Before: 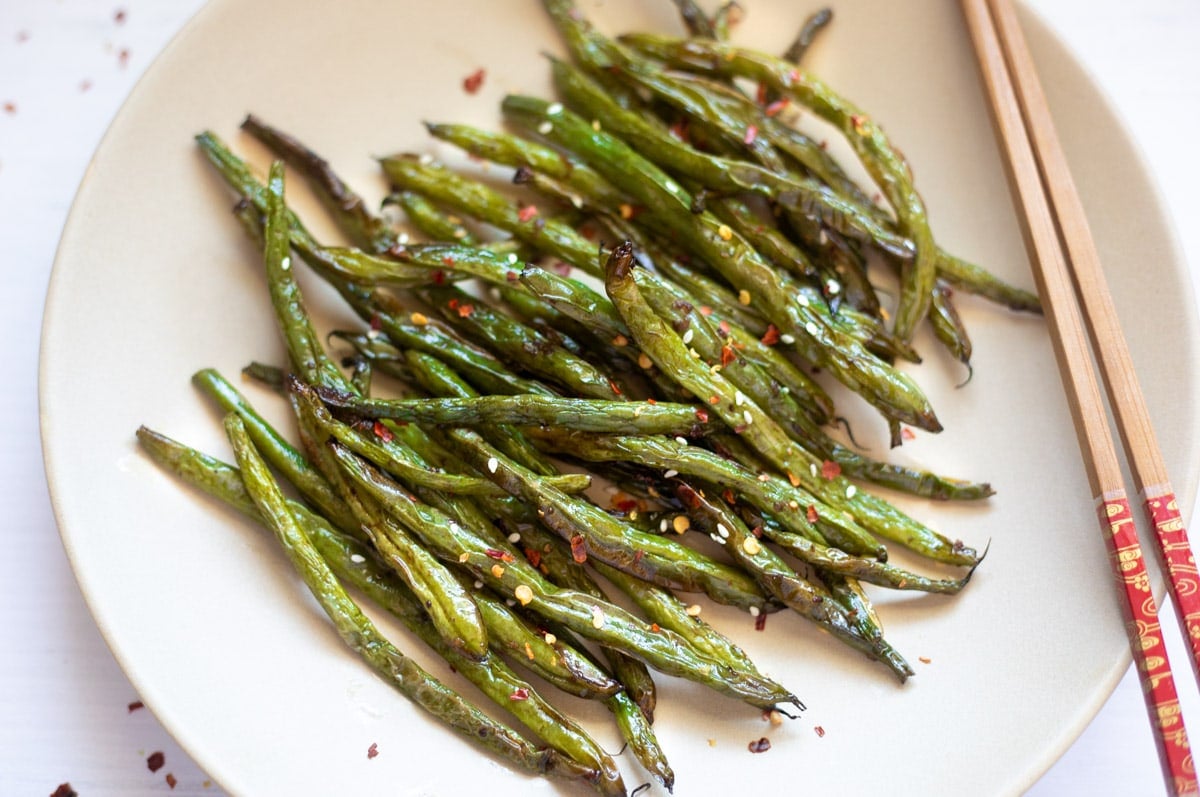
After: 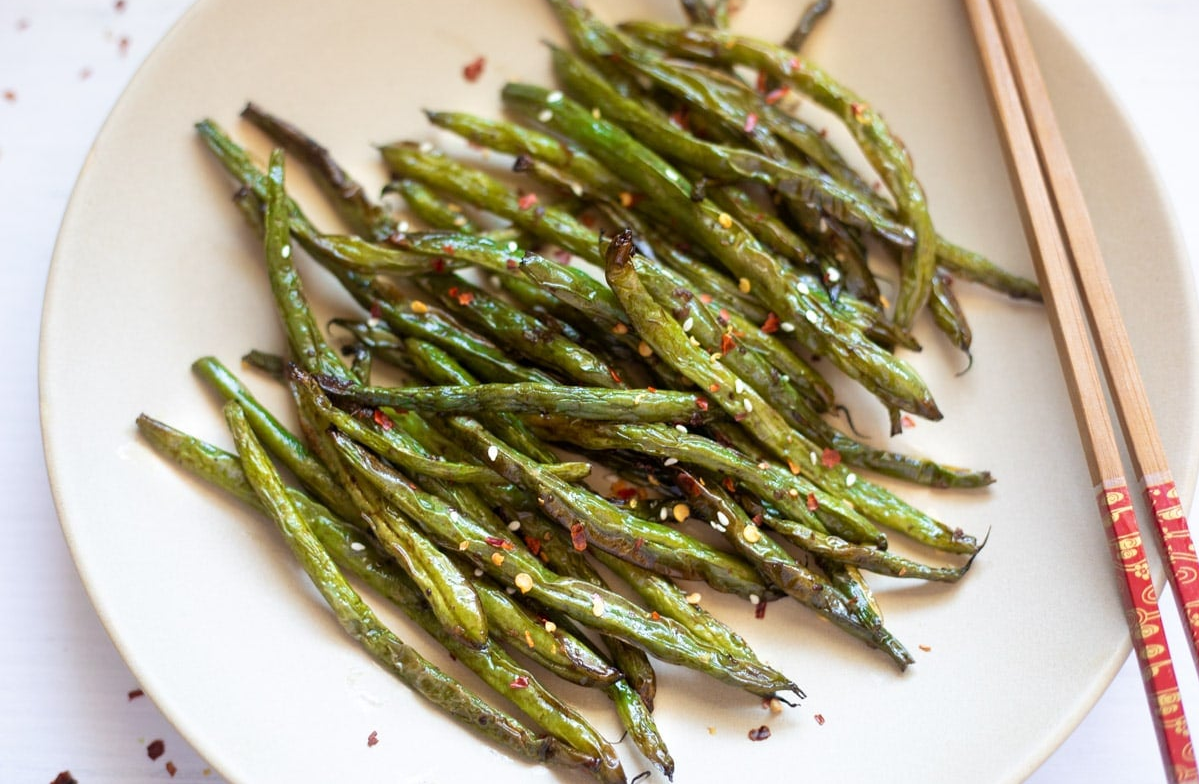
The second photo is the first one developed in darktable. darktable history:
crop: top 1.506%, right 0.016%
